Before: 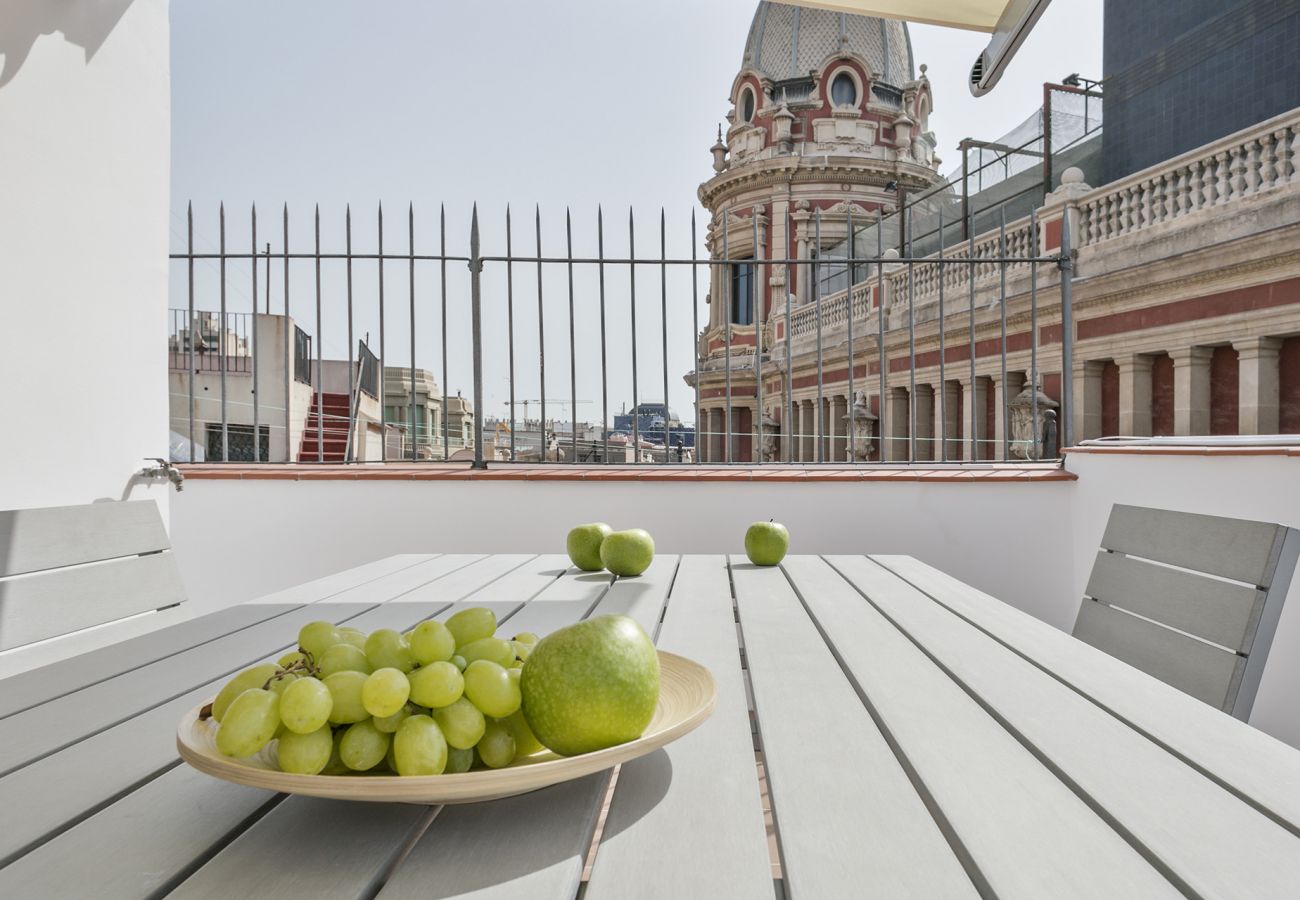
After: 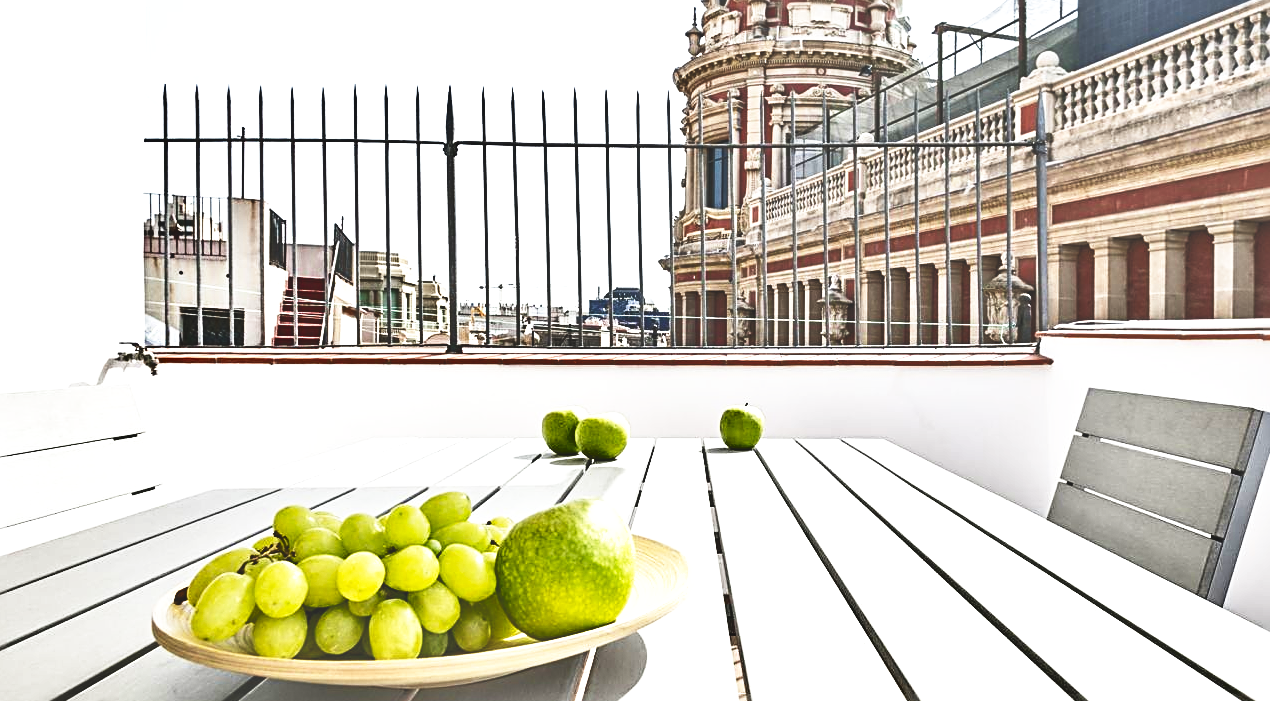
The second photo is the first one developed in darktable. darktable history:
exposure: black level correction -0.002, exposure 0.53 EV, compensate highlight preservation false
shadows and highlights: shadows 12.26, white point adjustment 1.33, soften with gaussian
sharpen: radius 2.781
crop and rotate: left 1.94%, top 12.965%, right 0.306%, bottom 9.075%
tone equalizer: -7 EV 0.148 EV, -6 EV 0.606 EV, -5 EV 1.18 EV, -4 EV 1.33 EV, -3 EV 1.13 EV, -2 EV 0.6 EV, -1 EV 0.152 EV
base curve: curves: ch0 [(0, 0.036) (0.007, 0.037) (0.604, 0.887) (1, 1)], preserve colors none
